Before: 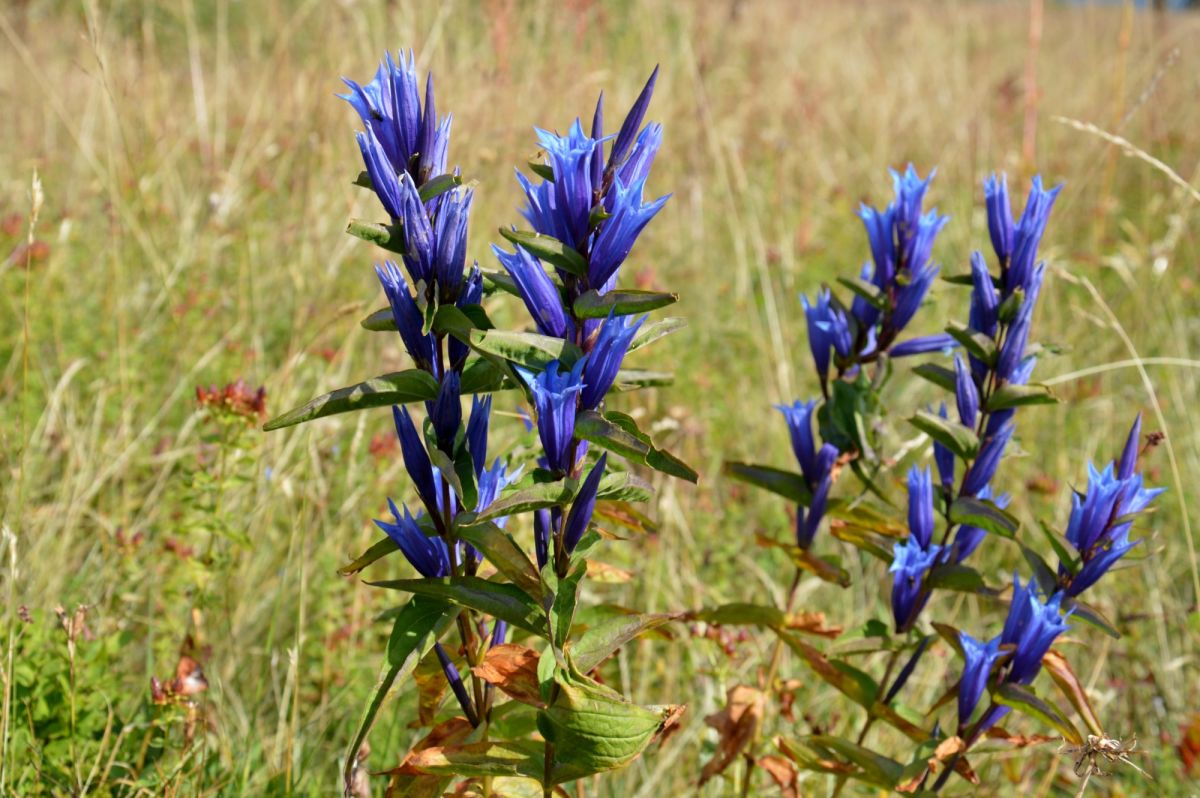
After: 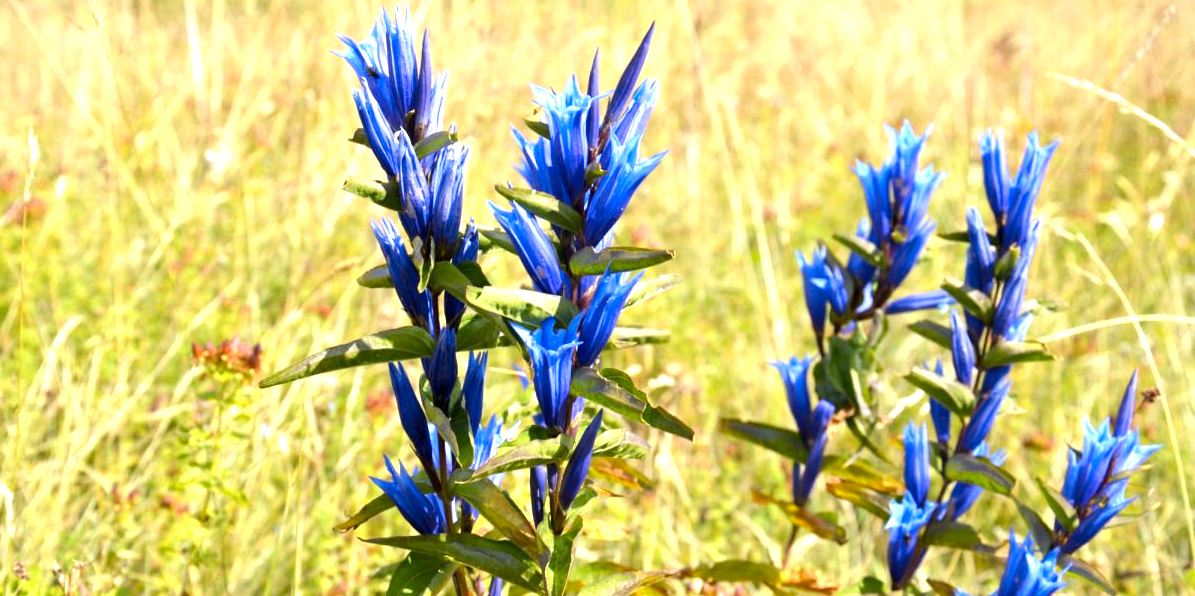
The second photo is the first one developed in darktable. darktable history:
color contrast: green-magenta contrast 0.8, blue-yellow contrast 1.1, unbound 0
exposure: exposure 1.16 EV, compensate exposure bias true, compensate highlight preservation false
crop: left 0.387%, top 5.469%, bottom 19.809%
